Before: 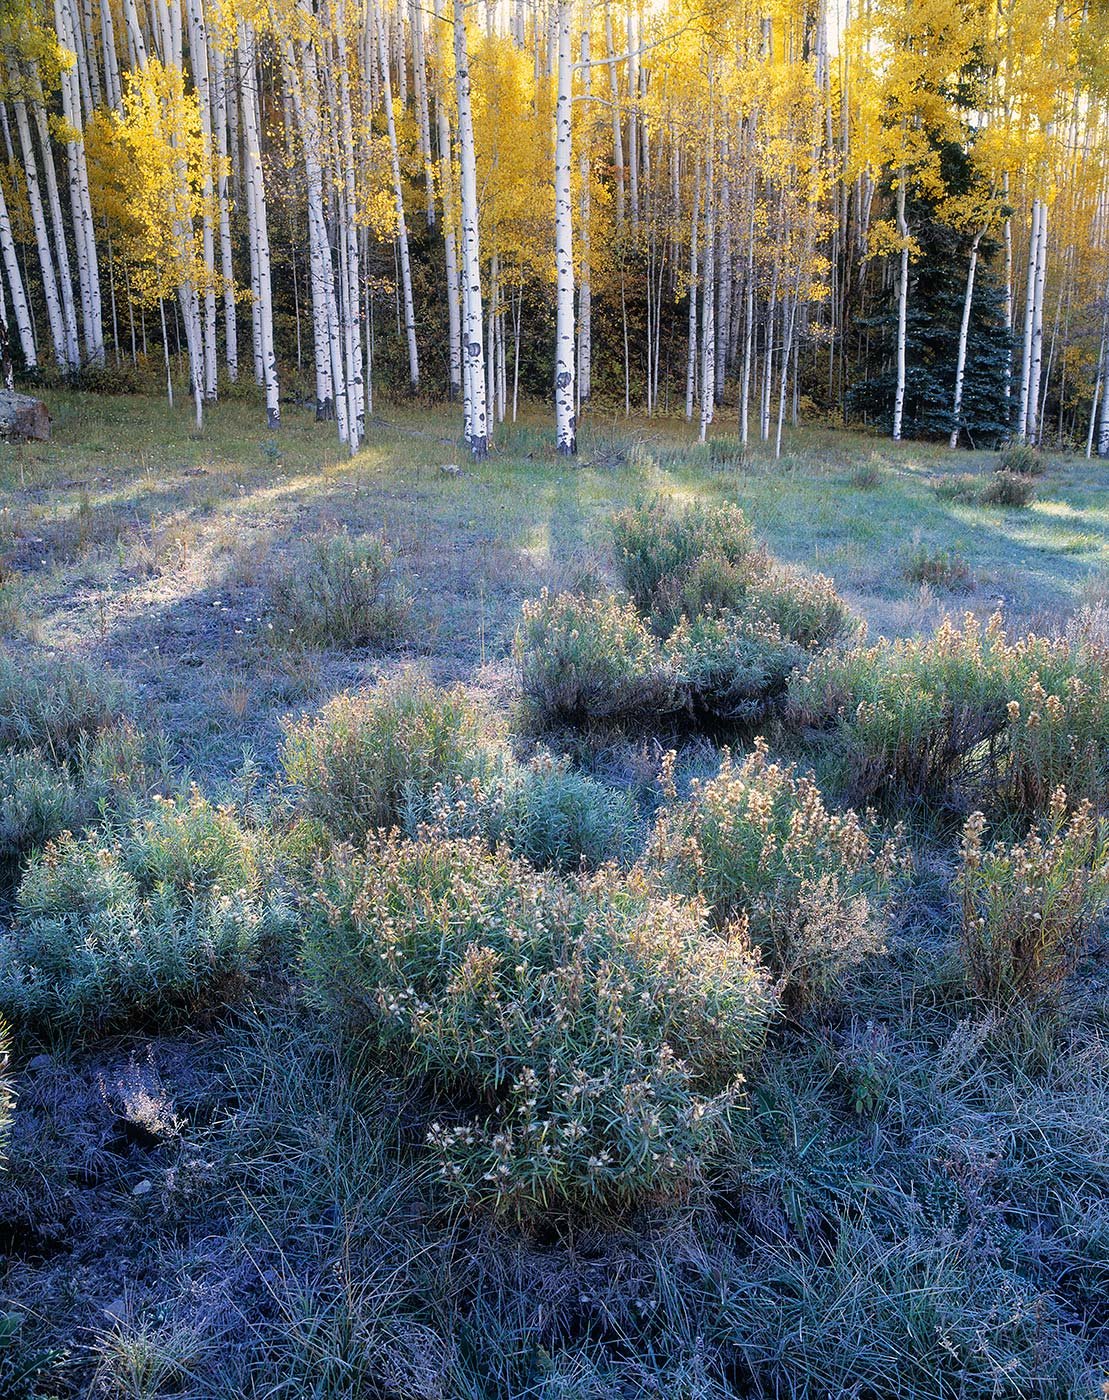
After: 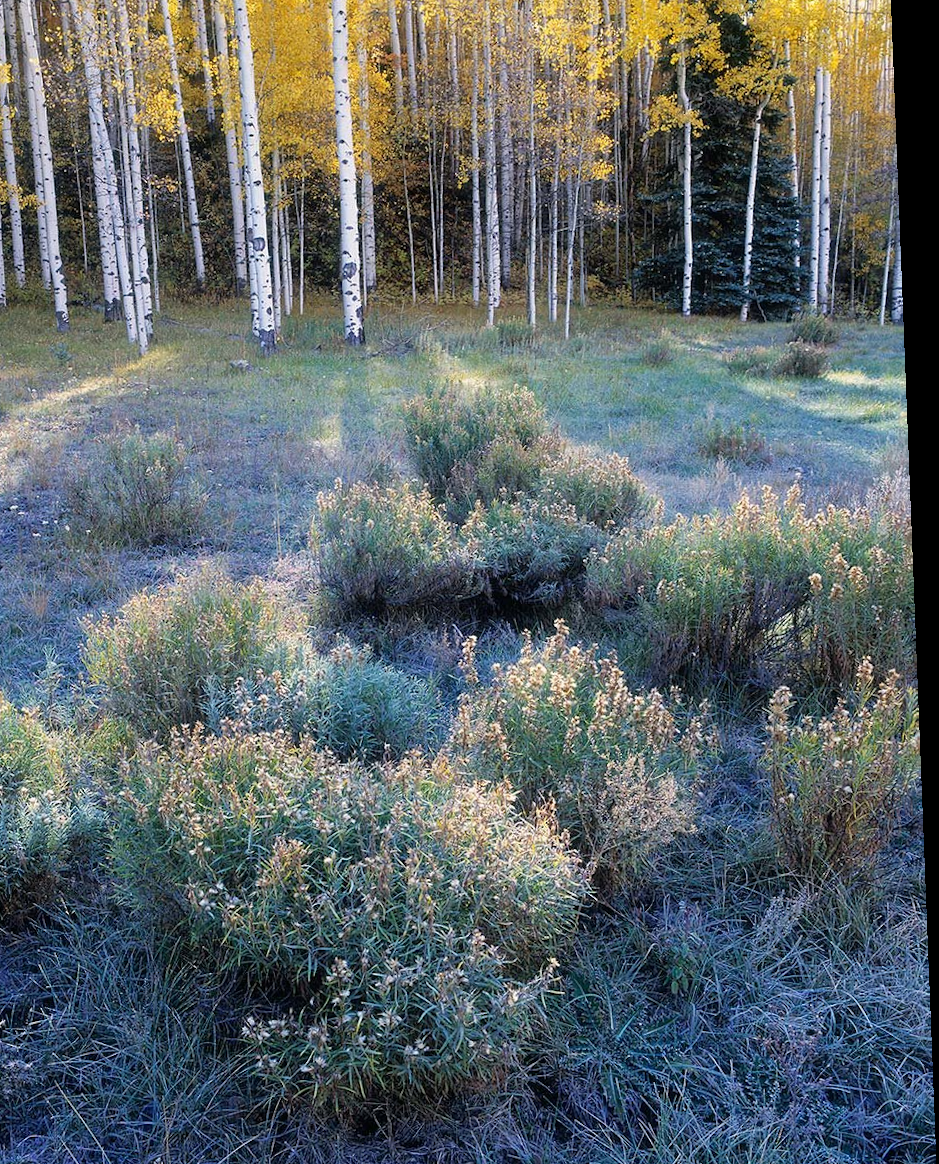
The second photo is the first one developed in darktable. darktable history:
rotate and perspective: rotation -2.22°, lens shift (horizontal) -0.022, automatic cropping off
crop: left 19.159%, top 9.58%, bottom 9.58%
